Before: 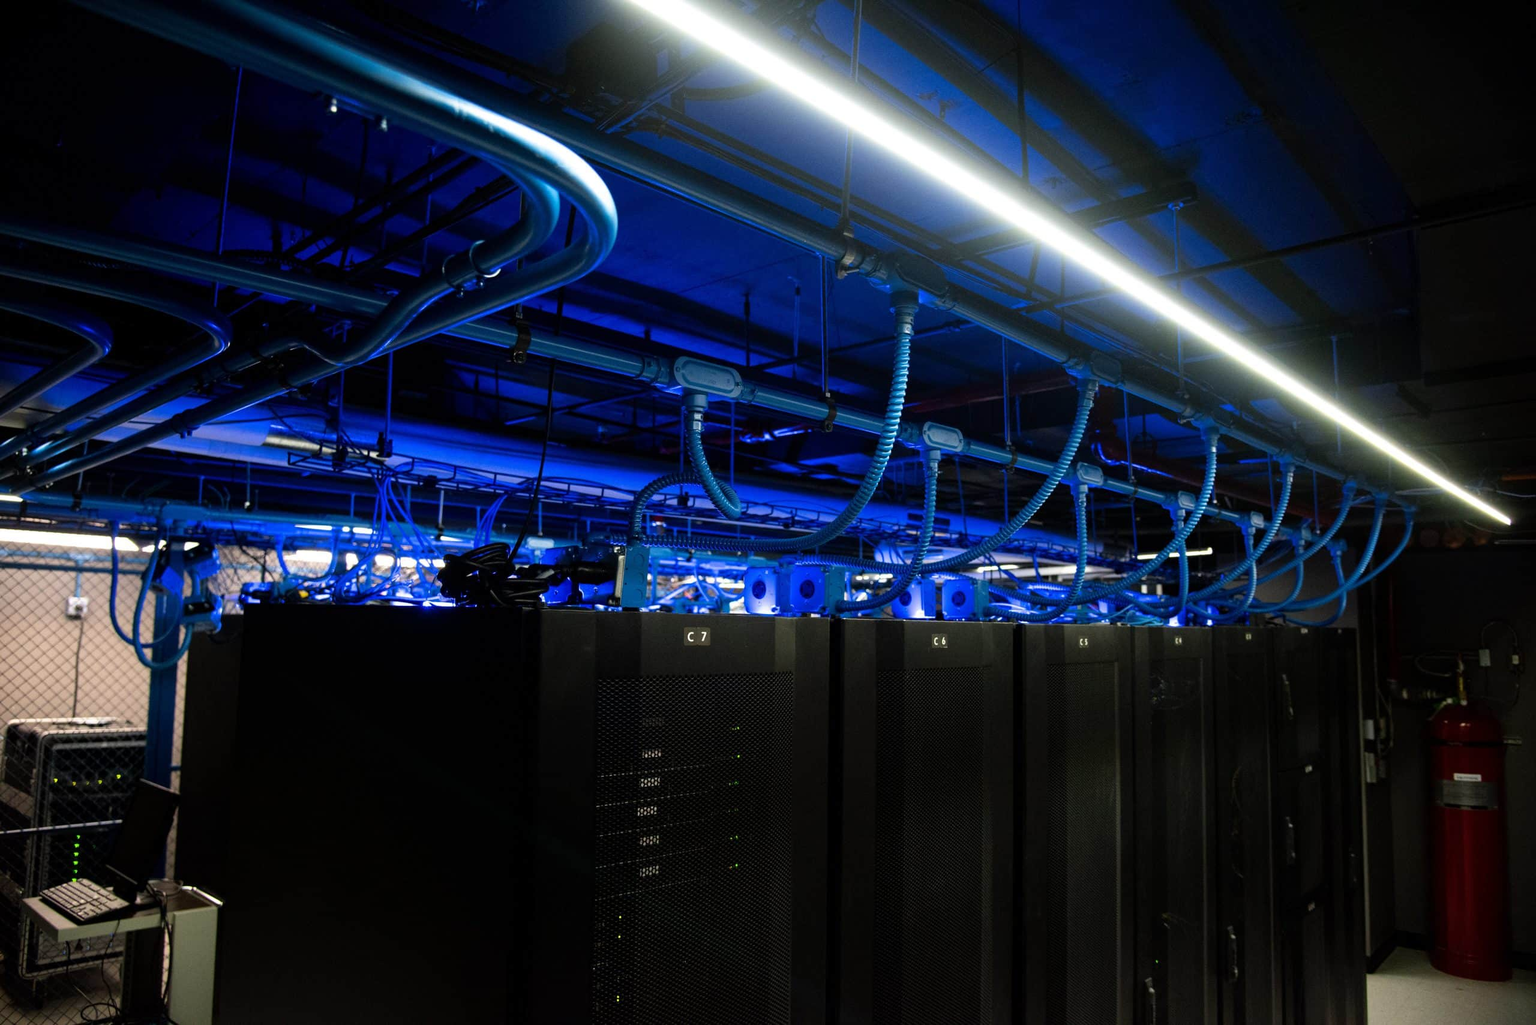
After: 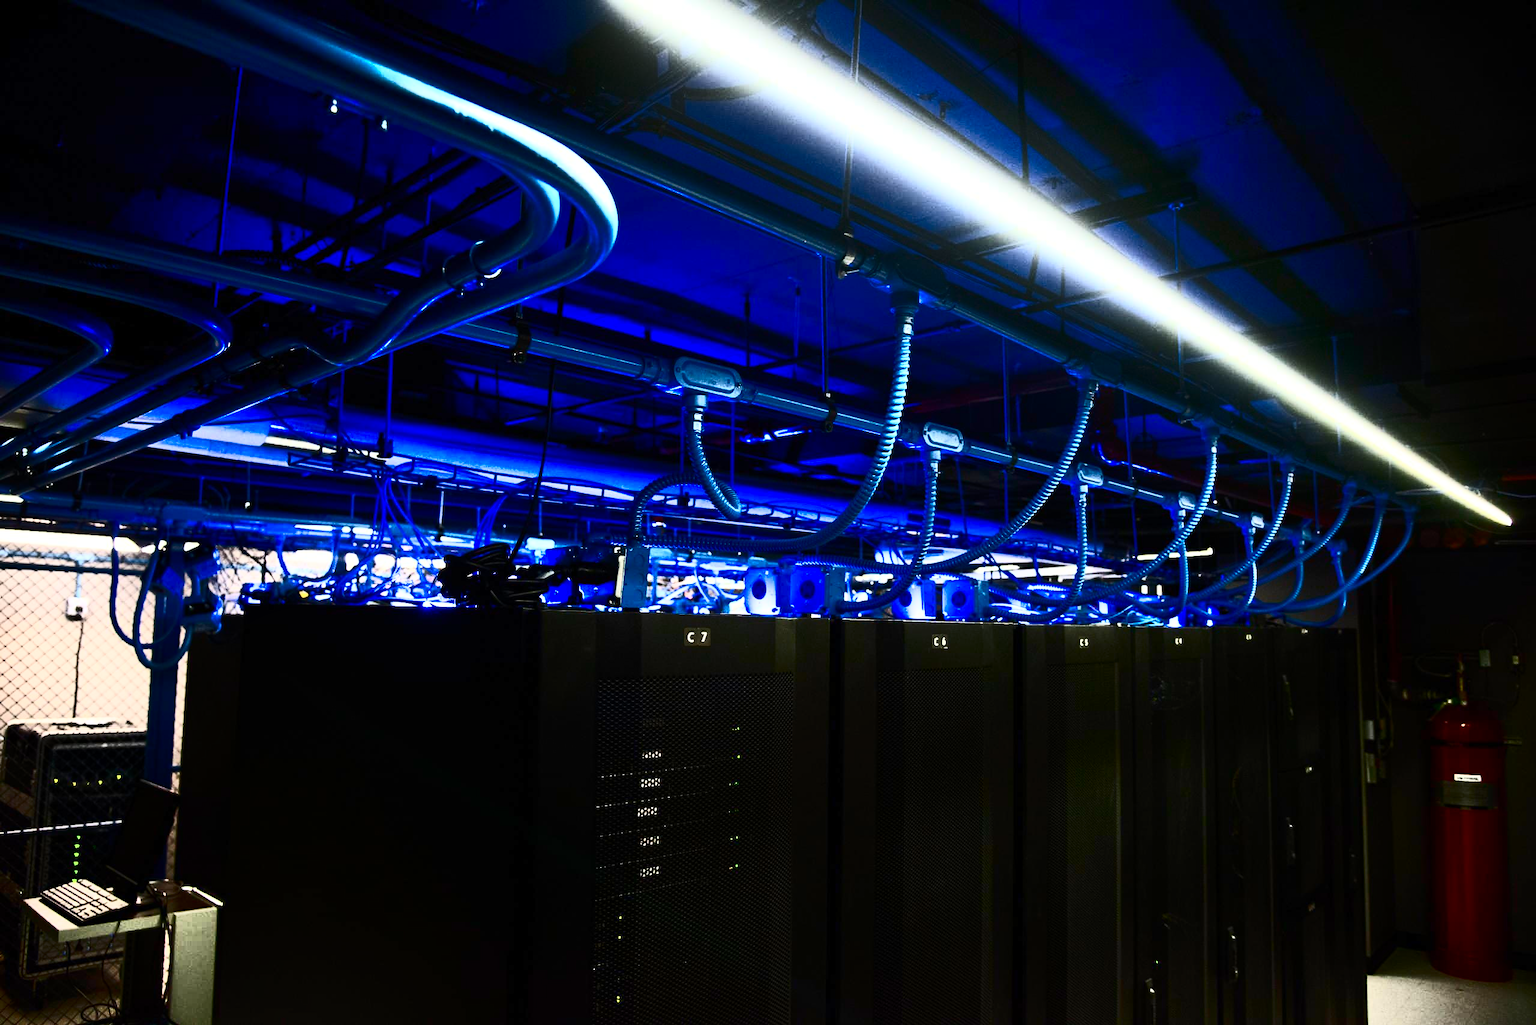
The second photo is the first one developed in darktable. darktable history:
shadows and highlights: shadows color adjustment 97.66%, soften with gaussian
contrast brightness saturation: contrast 0.93, brightness 0.2
